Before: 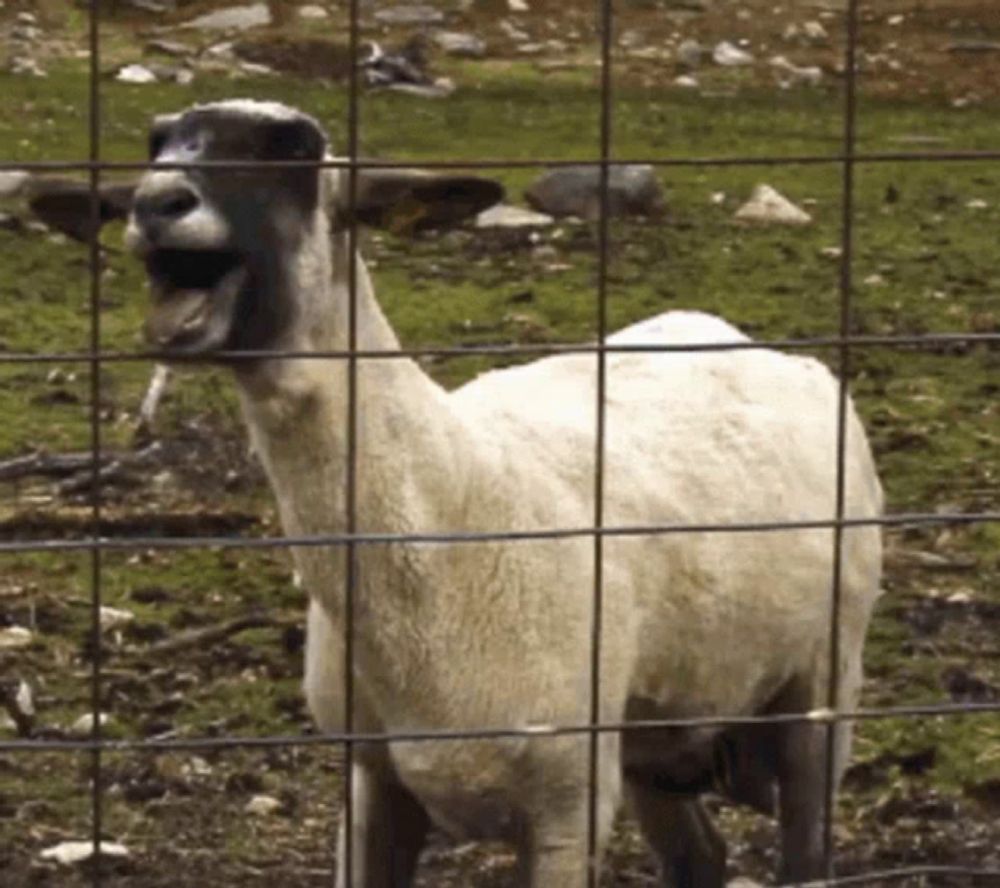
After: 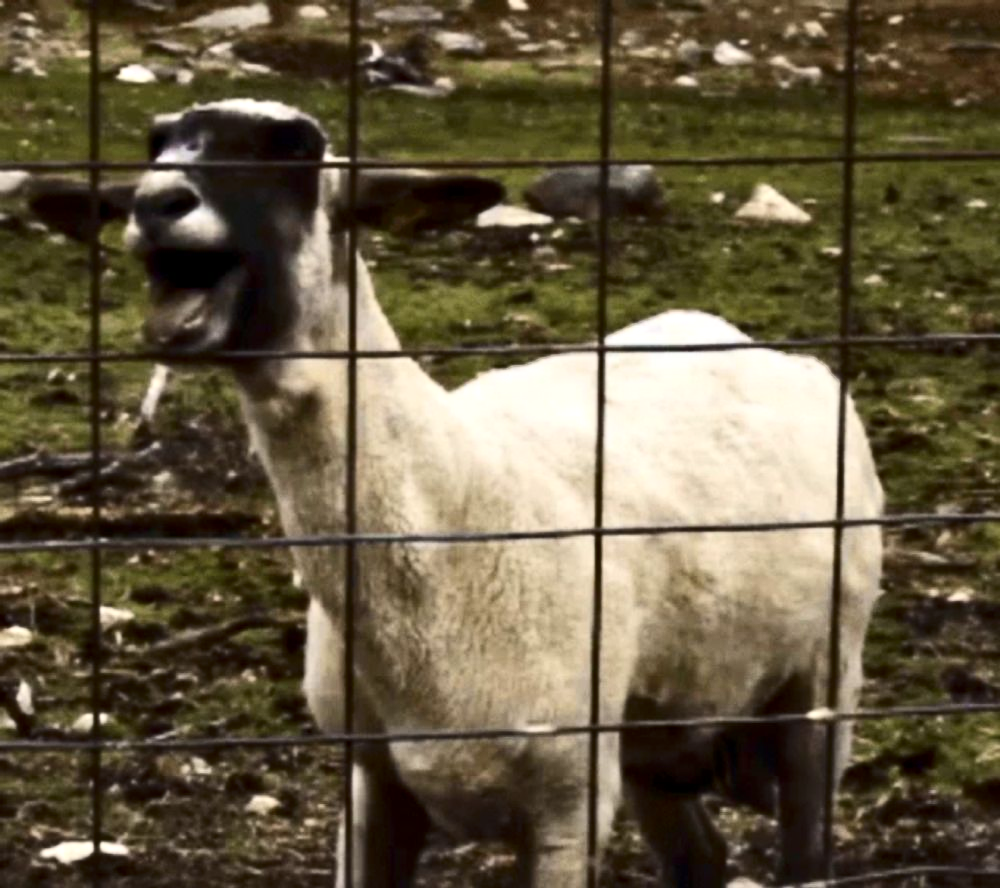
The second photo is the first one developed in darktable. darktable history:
contrast equalizer: octaves 7, y [[0.514, 0.573, 0.581, 0.508, 0.5, 0.5], [0.5 ×6], [0.5 ×6], [0 ×6], [0 ×6]]
contrast brightness saturation: contrast 0.278
